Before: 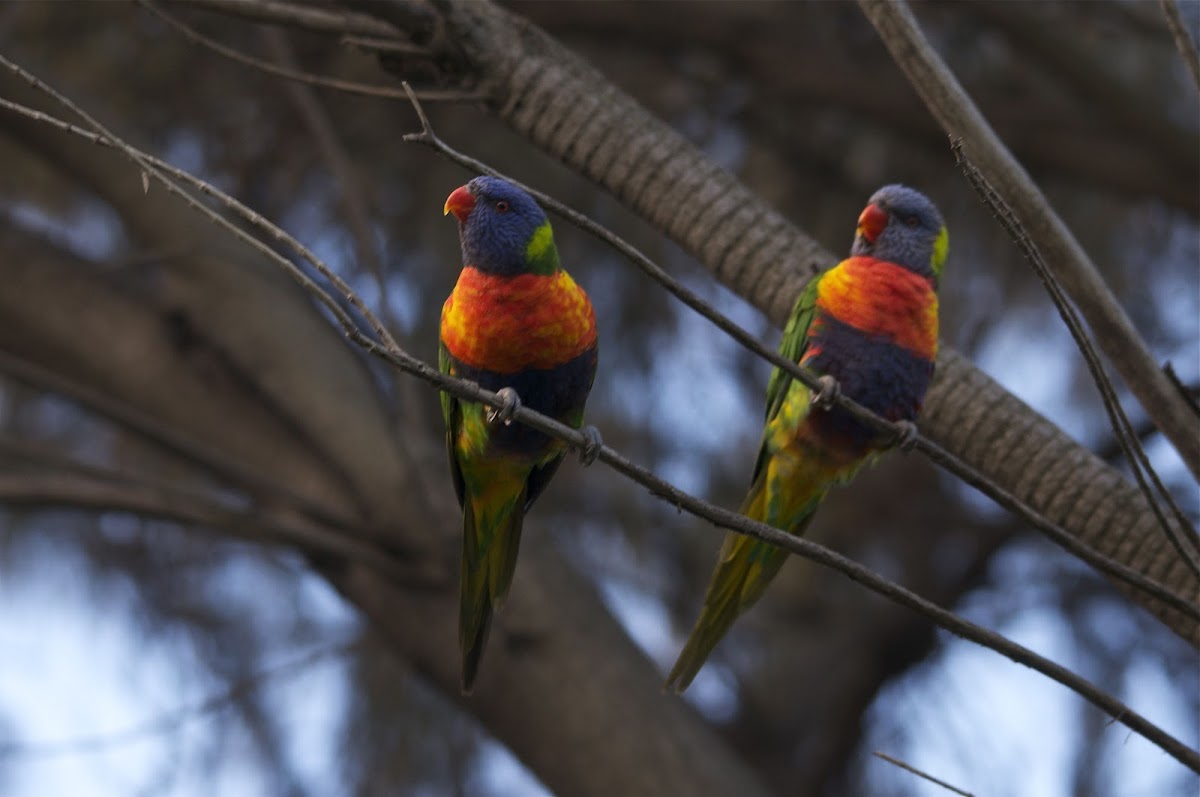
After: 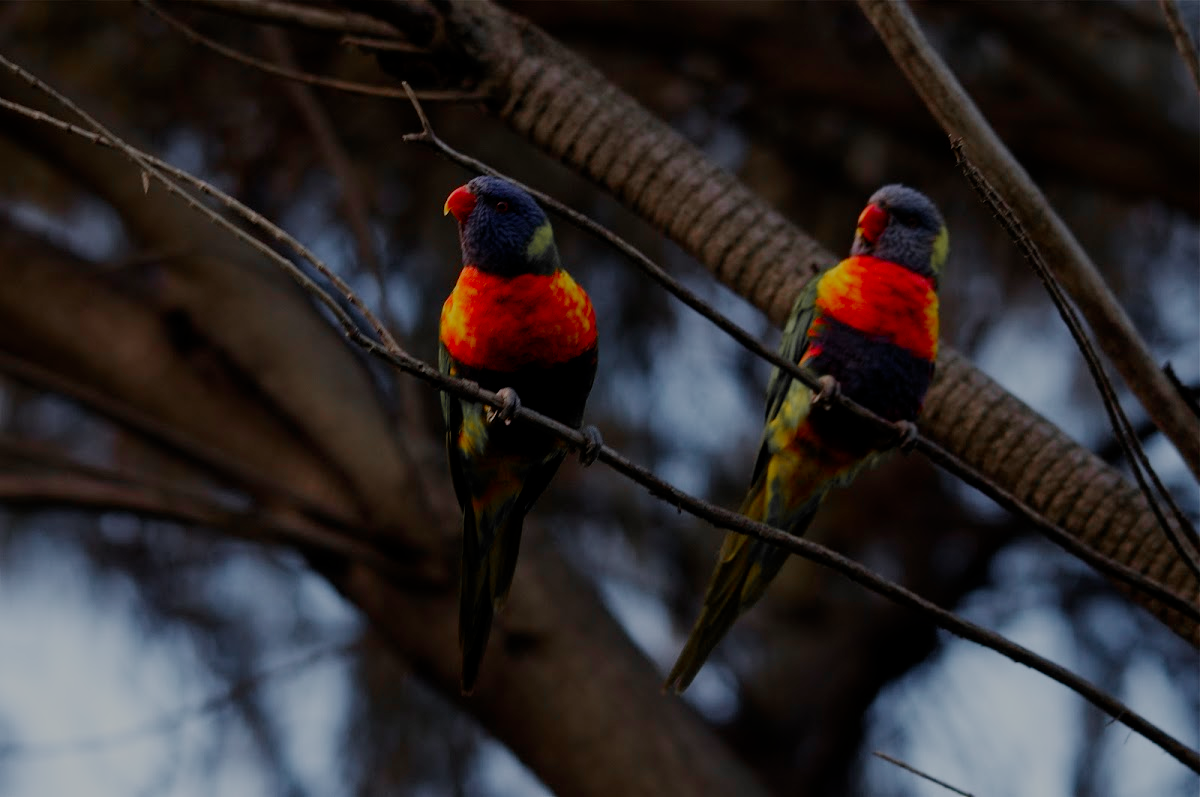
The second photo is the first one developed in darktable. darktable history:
color zones: curves: ch1 [(0, 0.679) (0.143, 0.647) (0.286, 0.261) (0.378, -0.011) (0.571, 0.396) (0.714, 0.399) (0.857, 0.406) (1, 0.679)]
filmic rgb: middle gray luminance 30%, black relative exposure -9 EV, white relative exposure 7 EV, threshold 6 EV, target black luminance 0%, hardness 2.94, latitude 2.04%, contrast 0.963, highlights saturation mix 5%, shadows ↔ highlights balance 12.16%, add noise in highlights 0, preserve chrominance no, color science v3 (2019), use custom middle-gray values true, iterations of high-quality reconstruction 0, contrast in highlights soft, enable highlight reconstruction true
